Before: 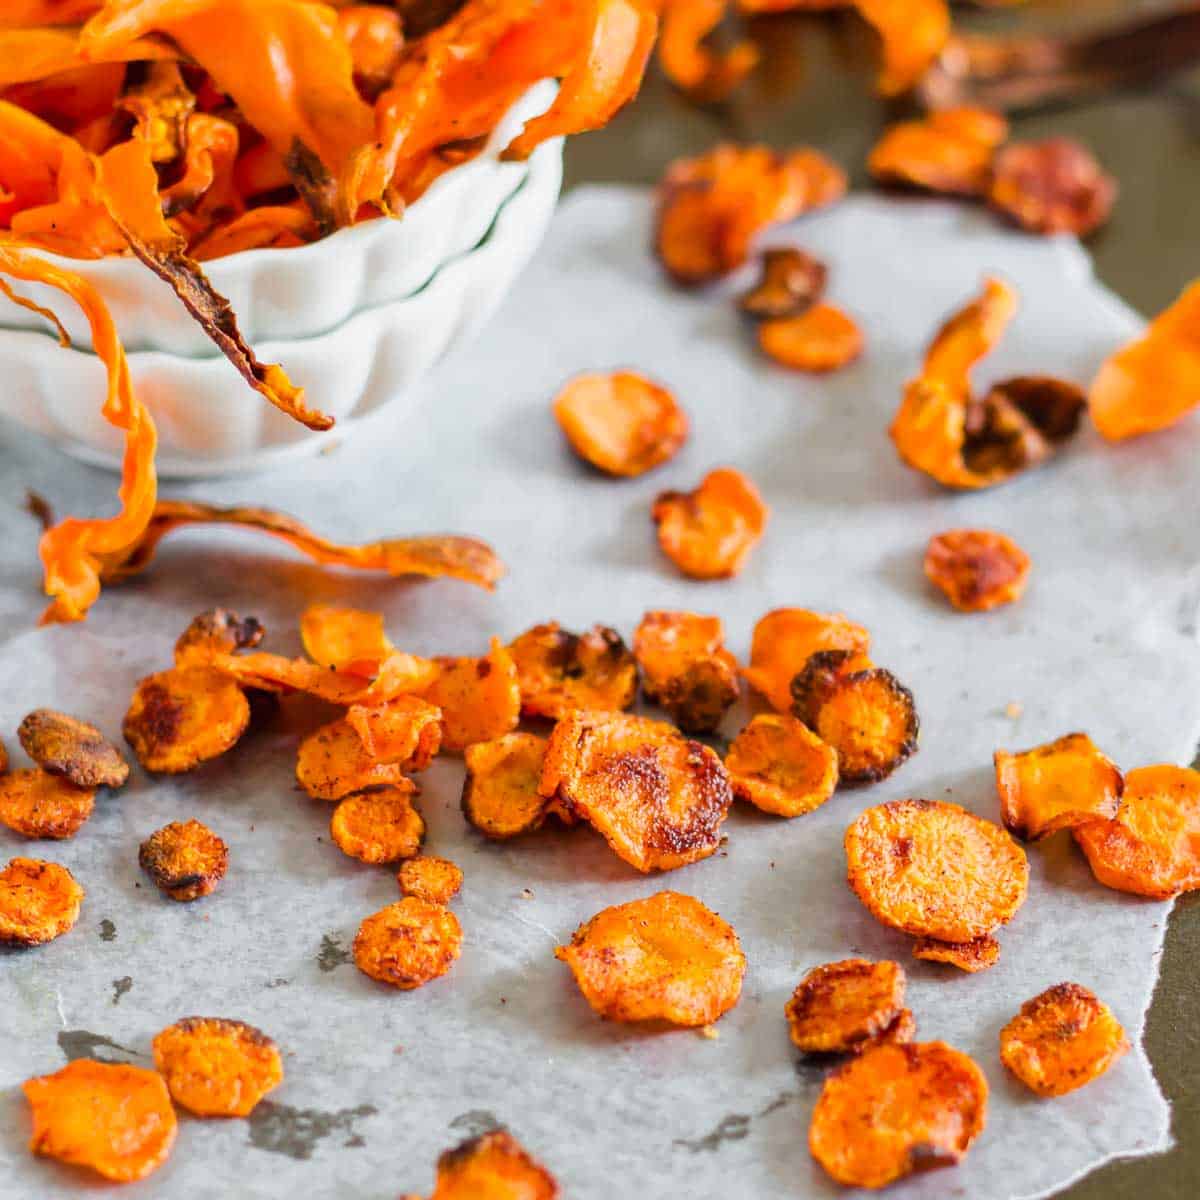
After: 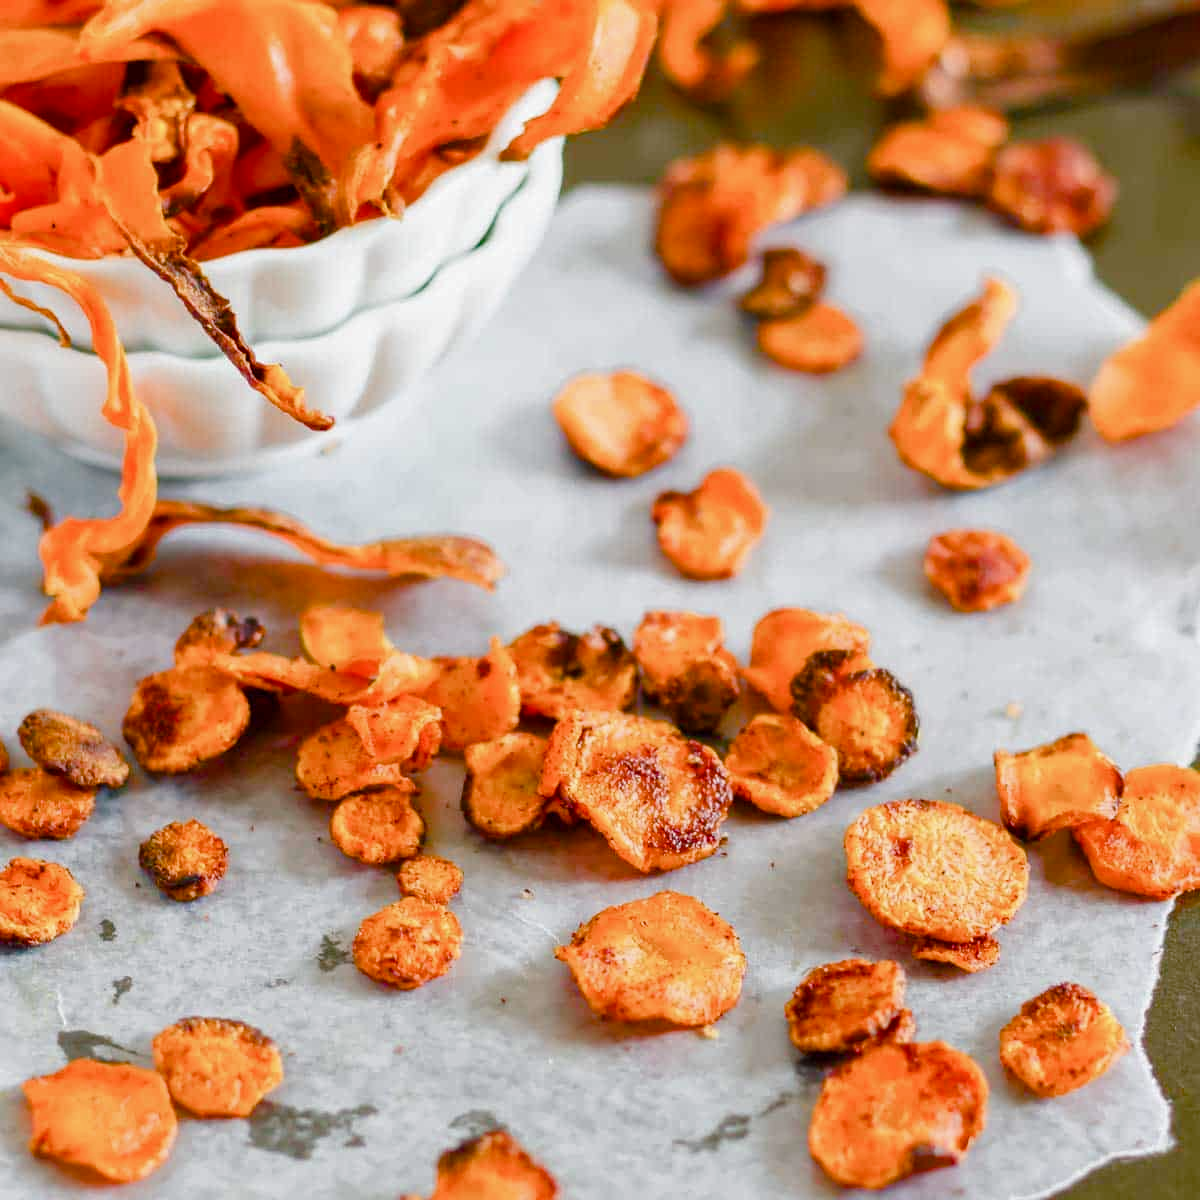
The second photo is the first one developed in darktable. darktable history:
color balance rgb: shadows lift › chroma 2.488%, shadows lift › hue 188.65°, linear chroma grading › shadows 31.819%, linear chroma grading › global chroma -2.057%, linear chroma grading › mid-tones 3.888%, perceptual saturation grading › global saturation 20%, perceptual saturation grading › highlights -49.005%, perceptual saturation grading › shadows 24.057%
